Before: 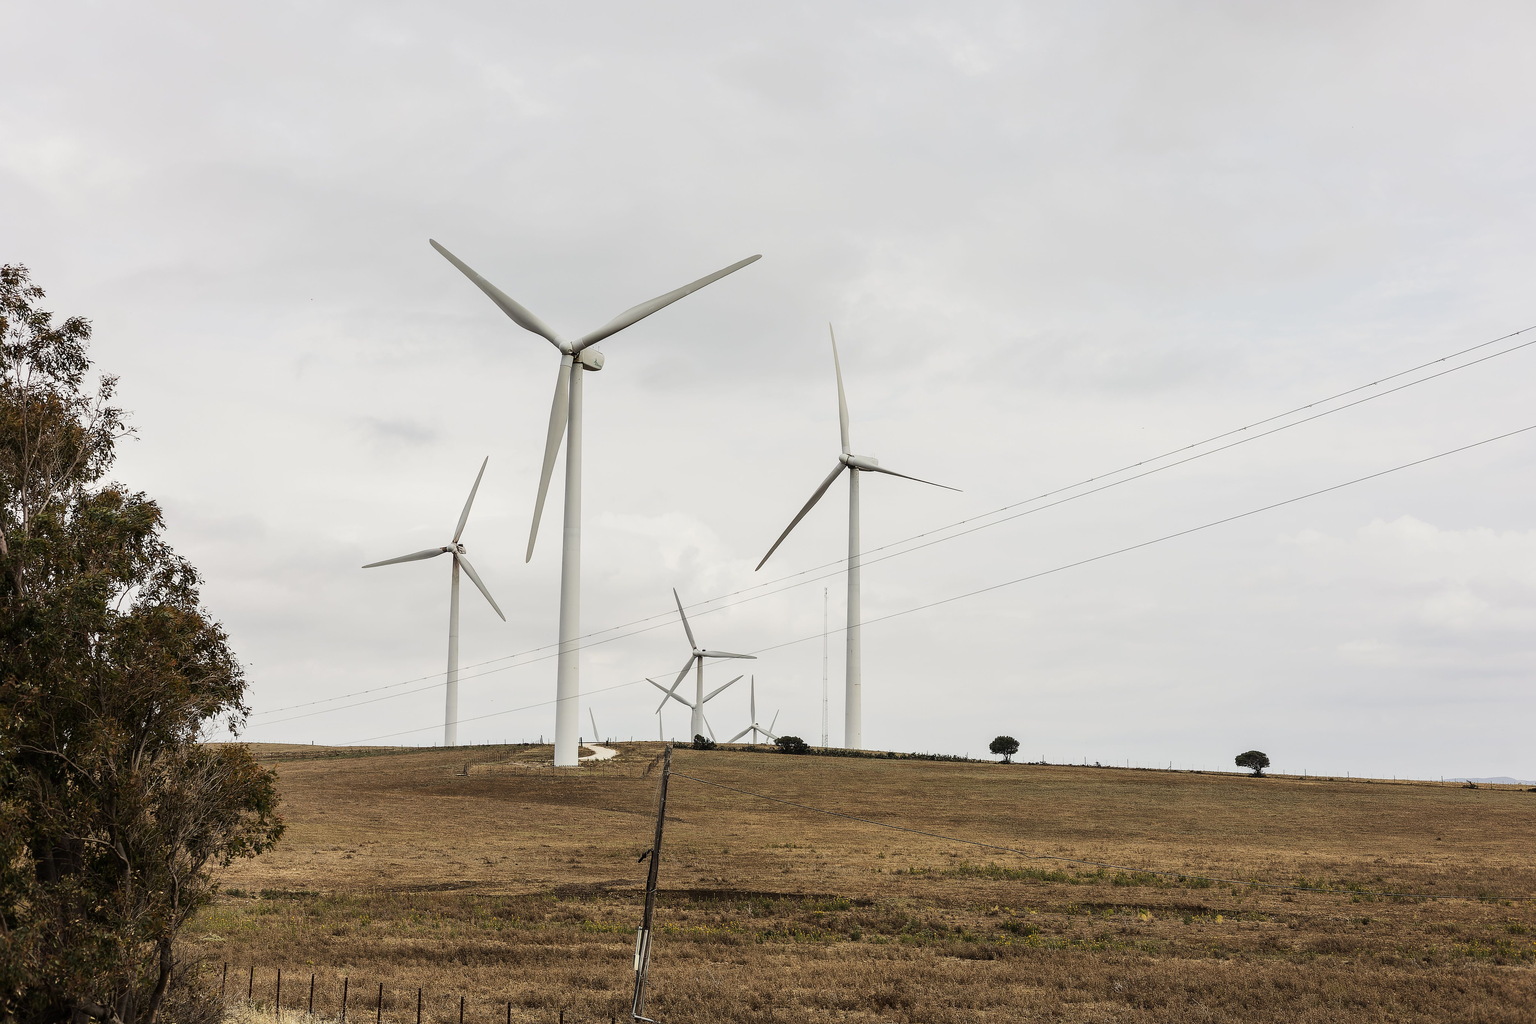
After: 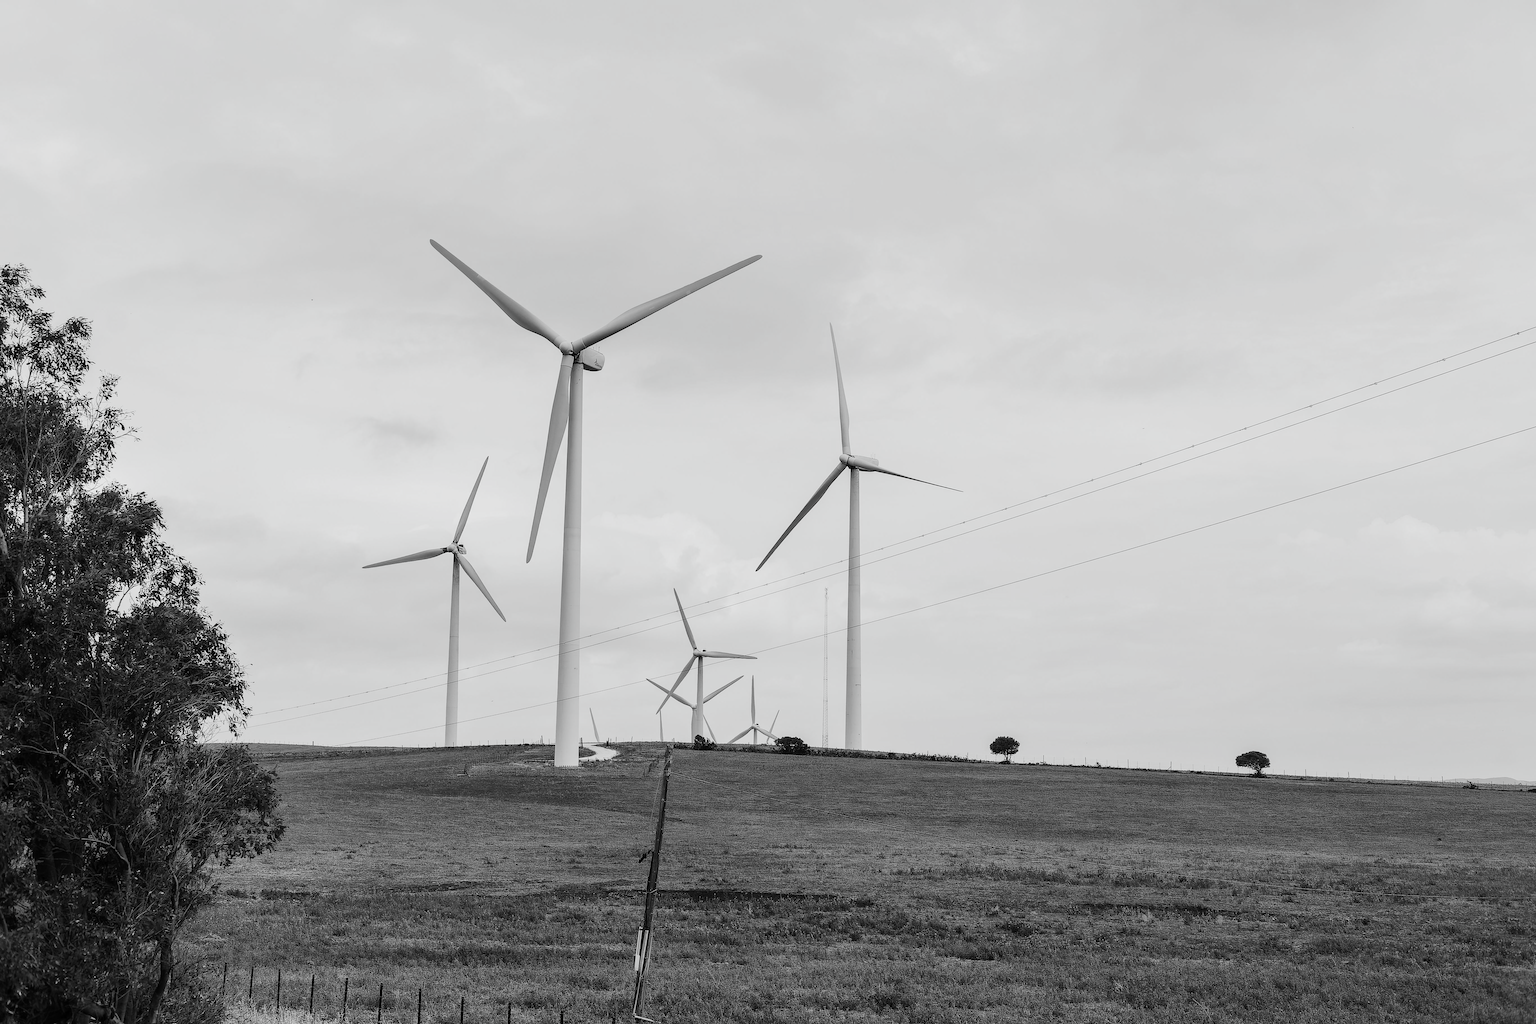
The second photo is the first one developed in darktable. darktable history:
color calibration: output gray [0.22, 0.42, 0.37, 0], gray › normalize channels true, illuminant same as pipeline (D50), adaptation XYZ, x 0.346, y 0.359, gamut compression 0
color correction: highlights a* -0.182, highlights b* -0.124
